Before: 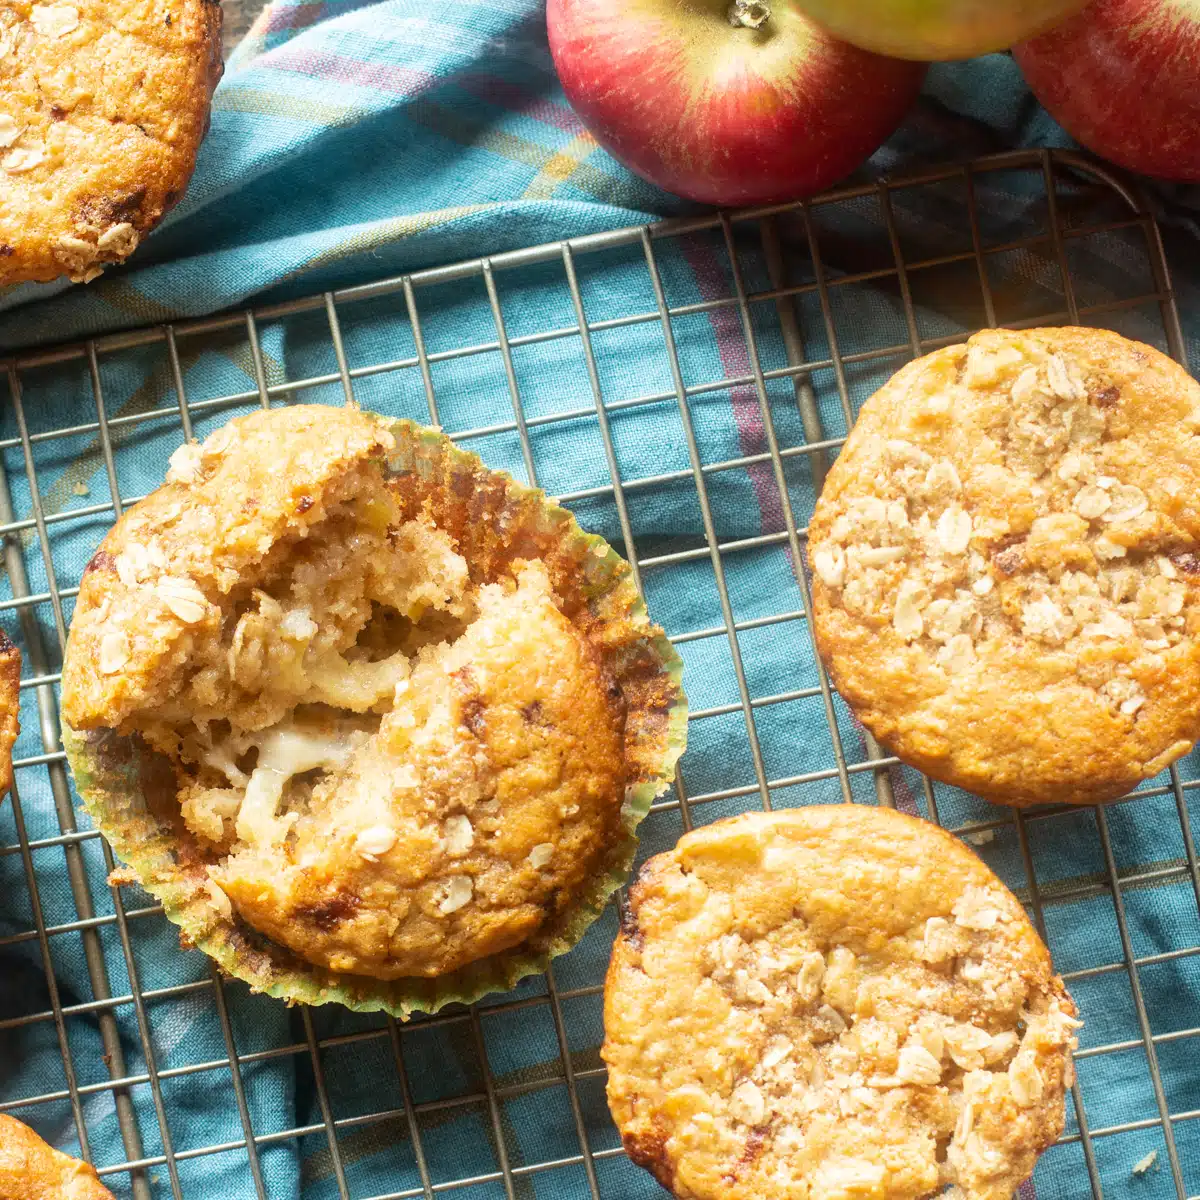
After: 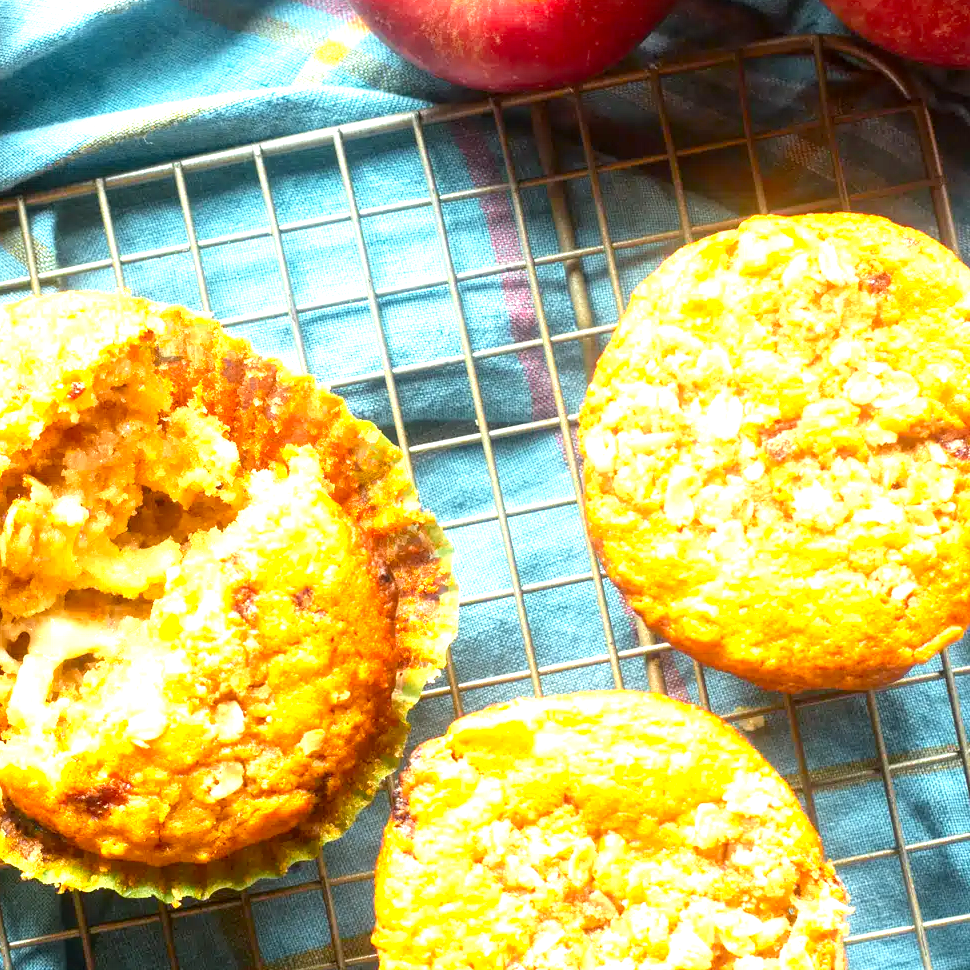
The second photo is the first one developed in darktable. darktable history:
crop: left 19.159%, top 9.58%, bottom 9.58%
exposure: black level correction 0.001, exposure 1.05 EV, compensate exposure bias true, compensate highlight preservation false
color zones: curves: ch0 [(0.224, 0.526) (0.75, 0.5)]; ch1 [(0.055, 0.526) (0.224, 0.761) (0.377, 0.526) (0.75, 0.5)]
